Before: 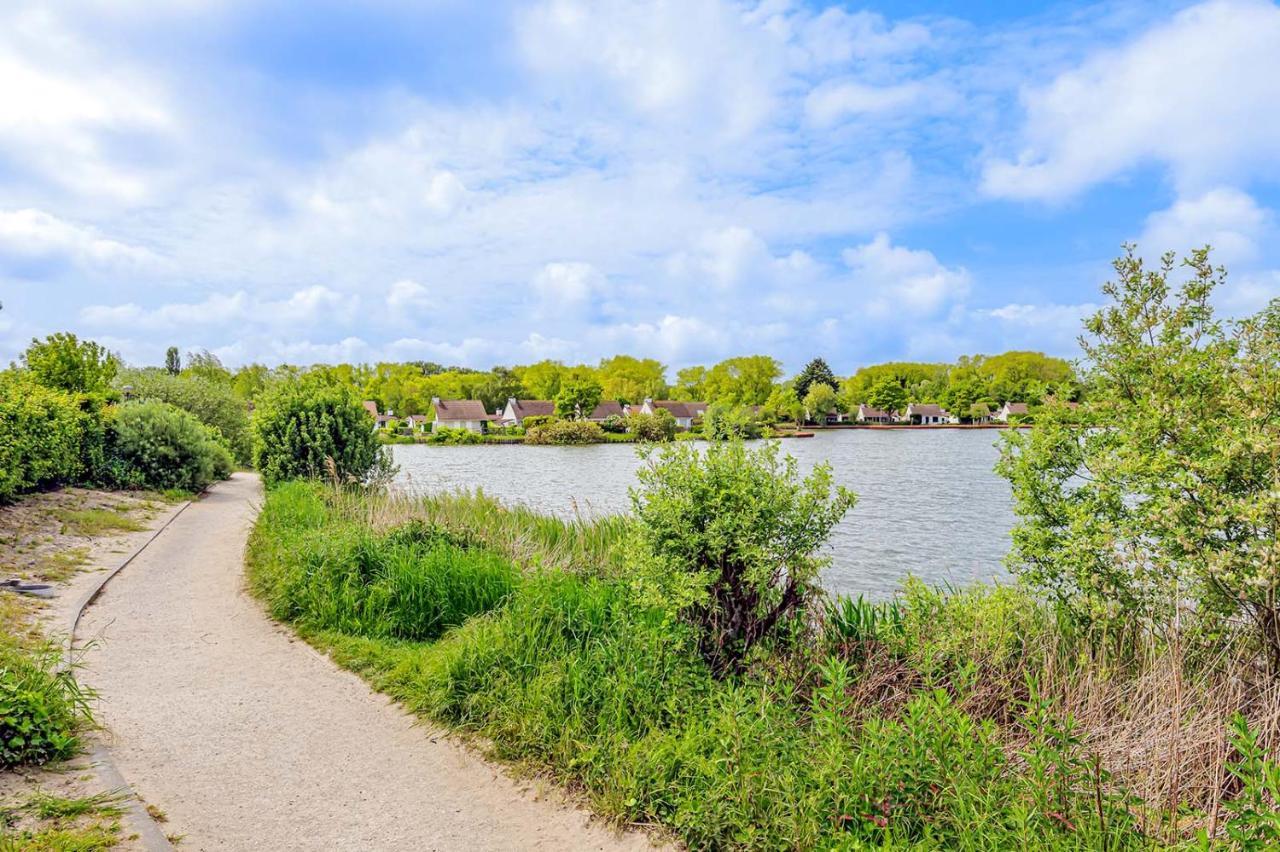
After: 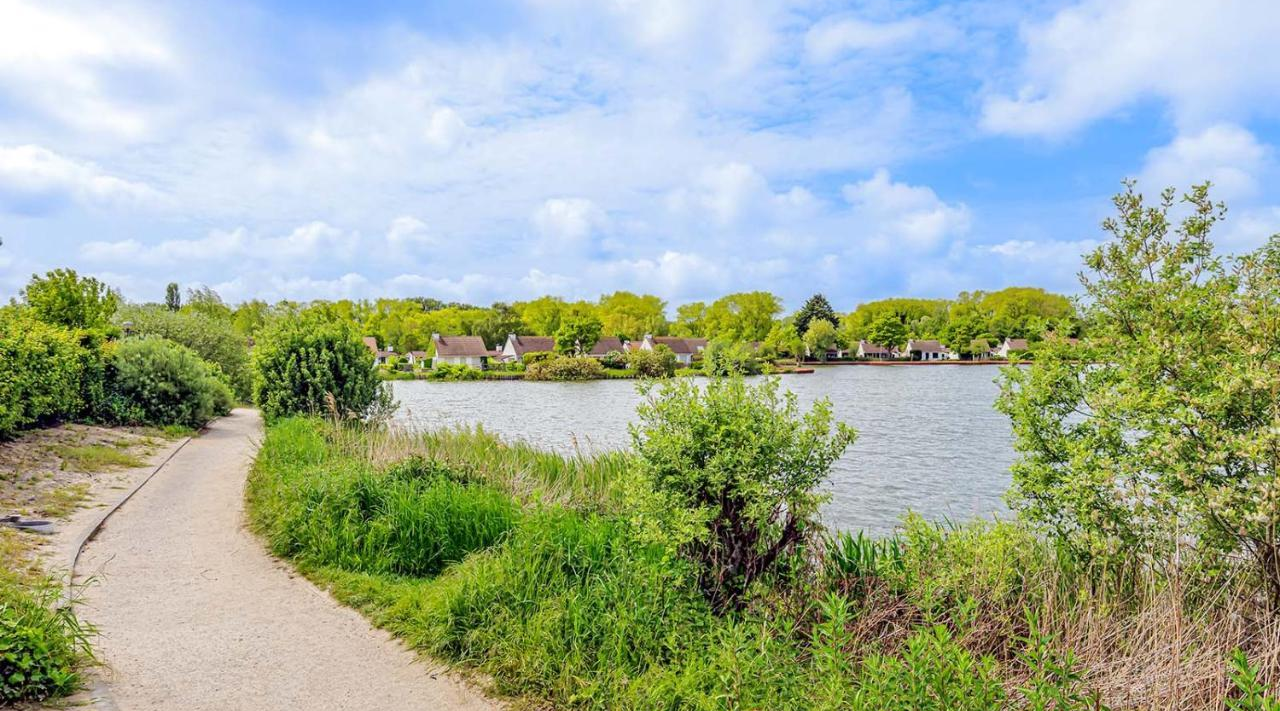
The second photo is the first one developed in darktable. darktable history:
crop: top 7.625%, bottom 8.027%
